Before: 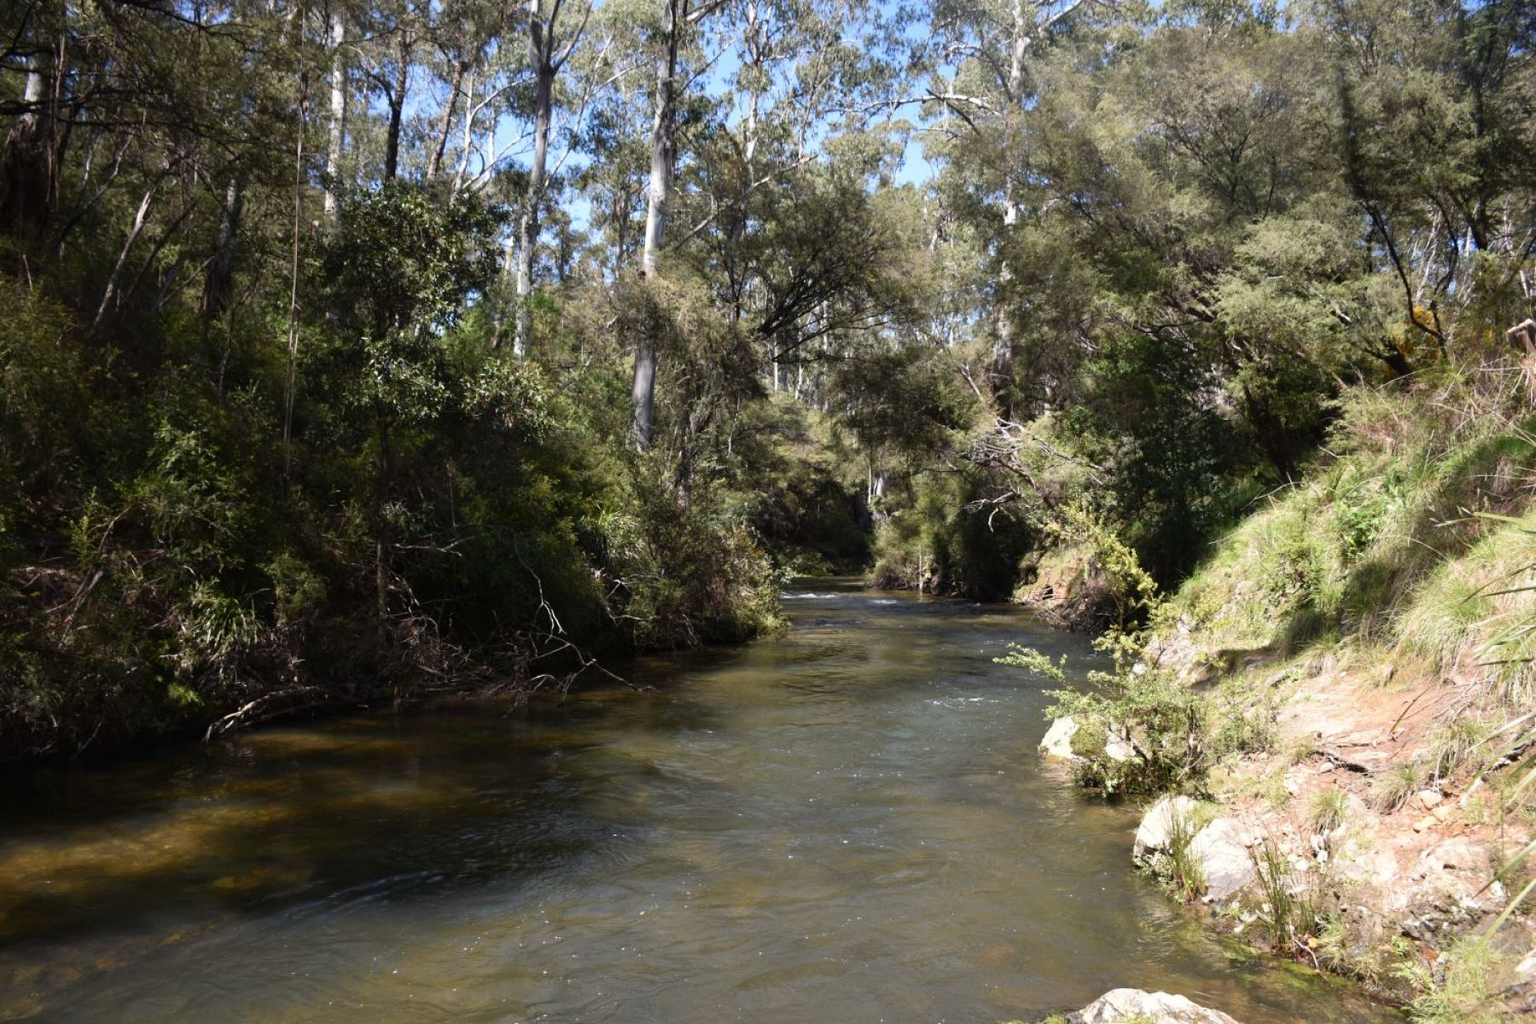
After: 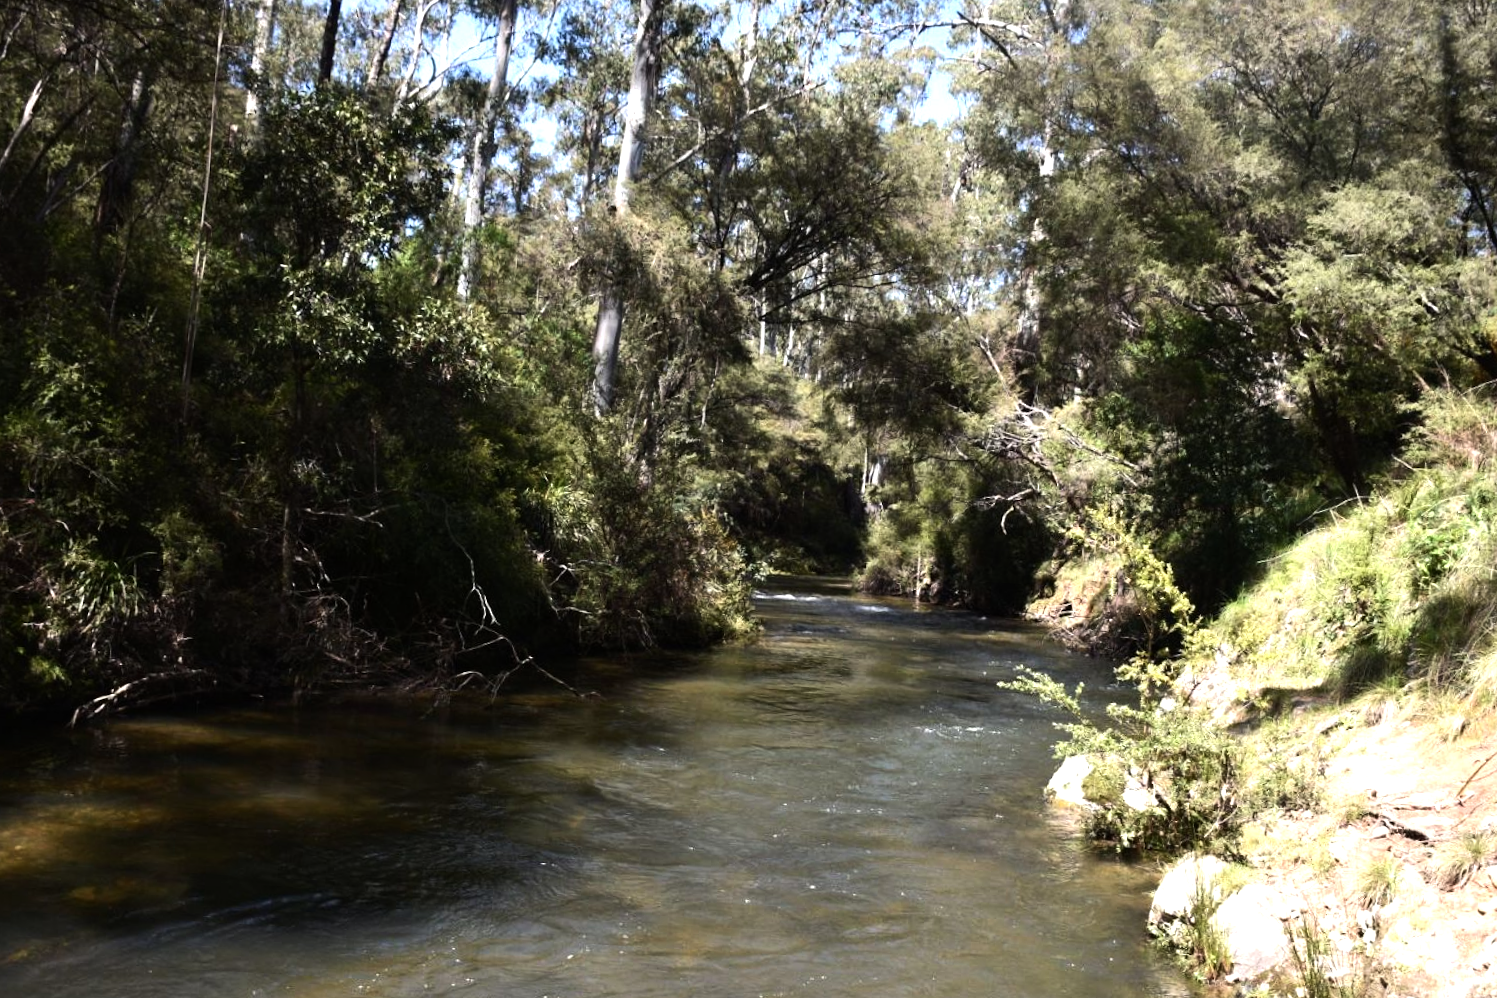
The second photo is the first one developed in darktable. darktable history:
crop and rotate: angle -3.27°, left 5.211%, top 5.211%, right 4.607%, bottom 4.607%
tone equalizer: -8 EV -0.75 EV, -7 EV -0.7 EV, -6 EV -0.6 EV, -5 EV -0.4 EV, -3 EV 0.4 EV, -2 EV 0.6 EV, -1 EV 0.7 EV, +0 EV 0.75 EV, edges refinement/feathering 500, mask exposure compensation -1.57 EV, preserve details no
